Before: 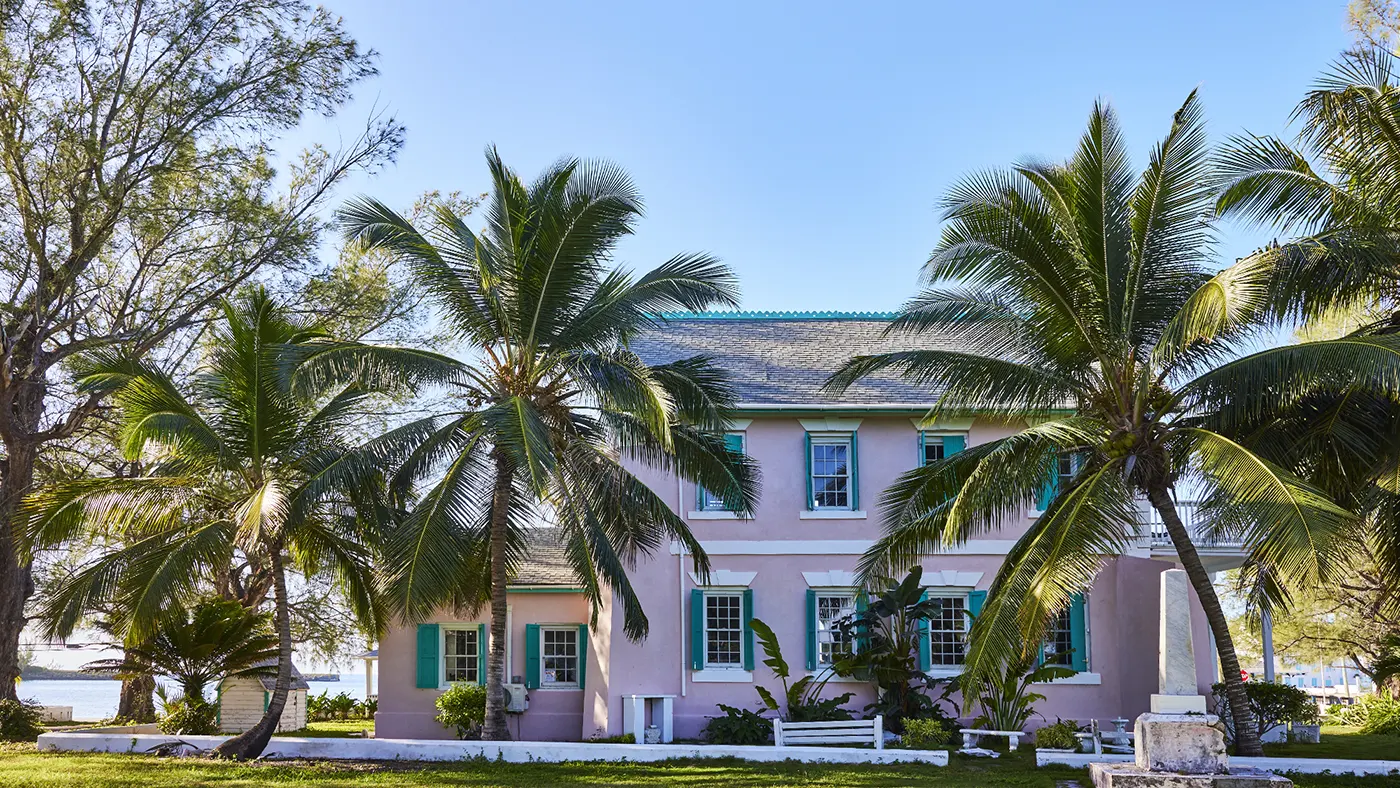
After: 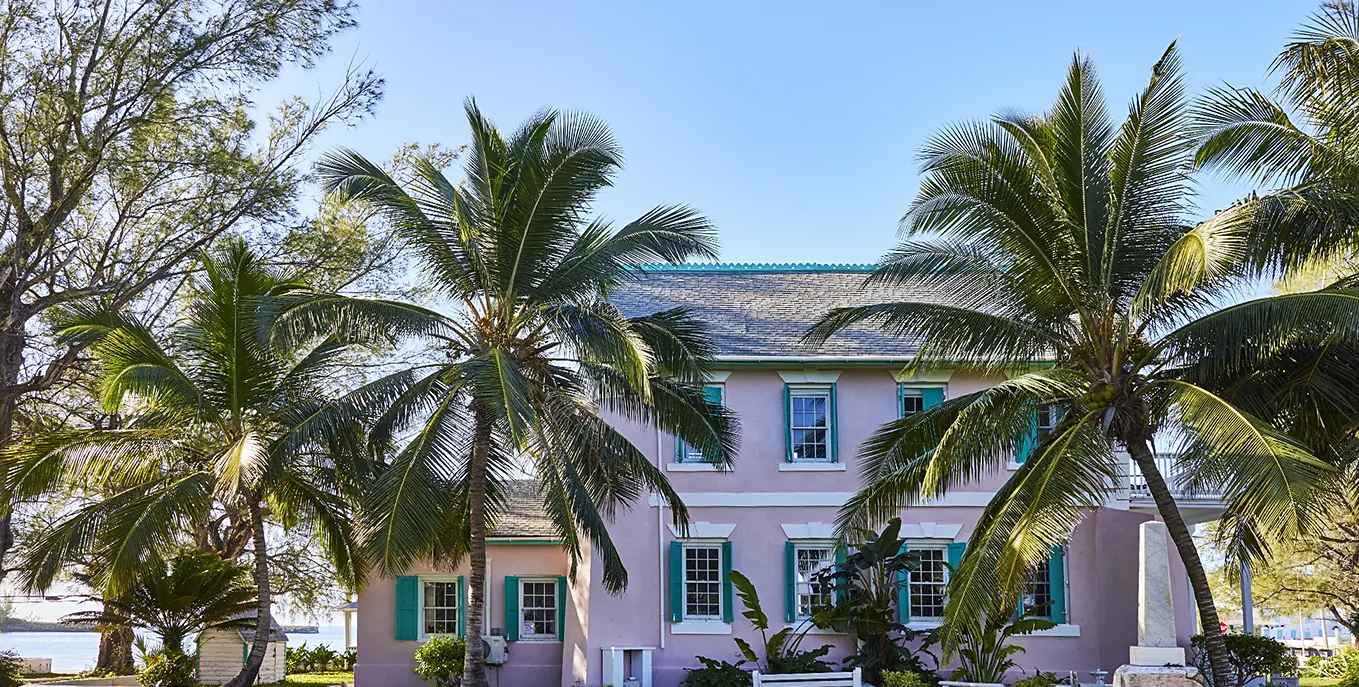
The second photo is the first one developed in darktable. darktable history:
crop: left 1.507%, top 6.147%, right 1.379%, bottom 6.637%
sharpen: amount 0.2
exposure: compensate highlight preservation false
